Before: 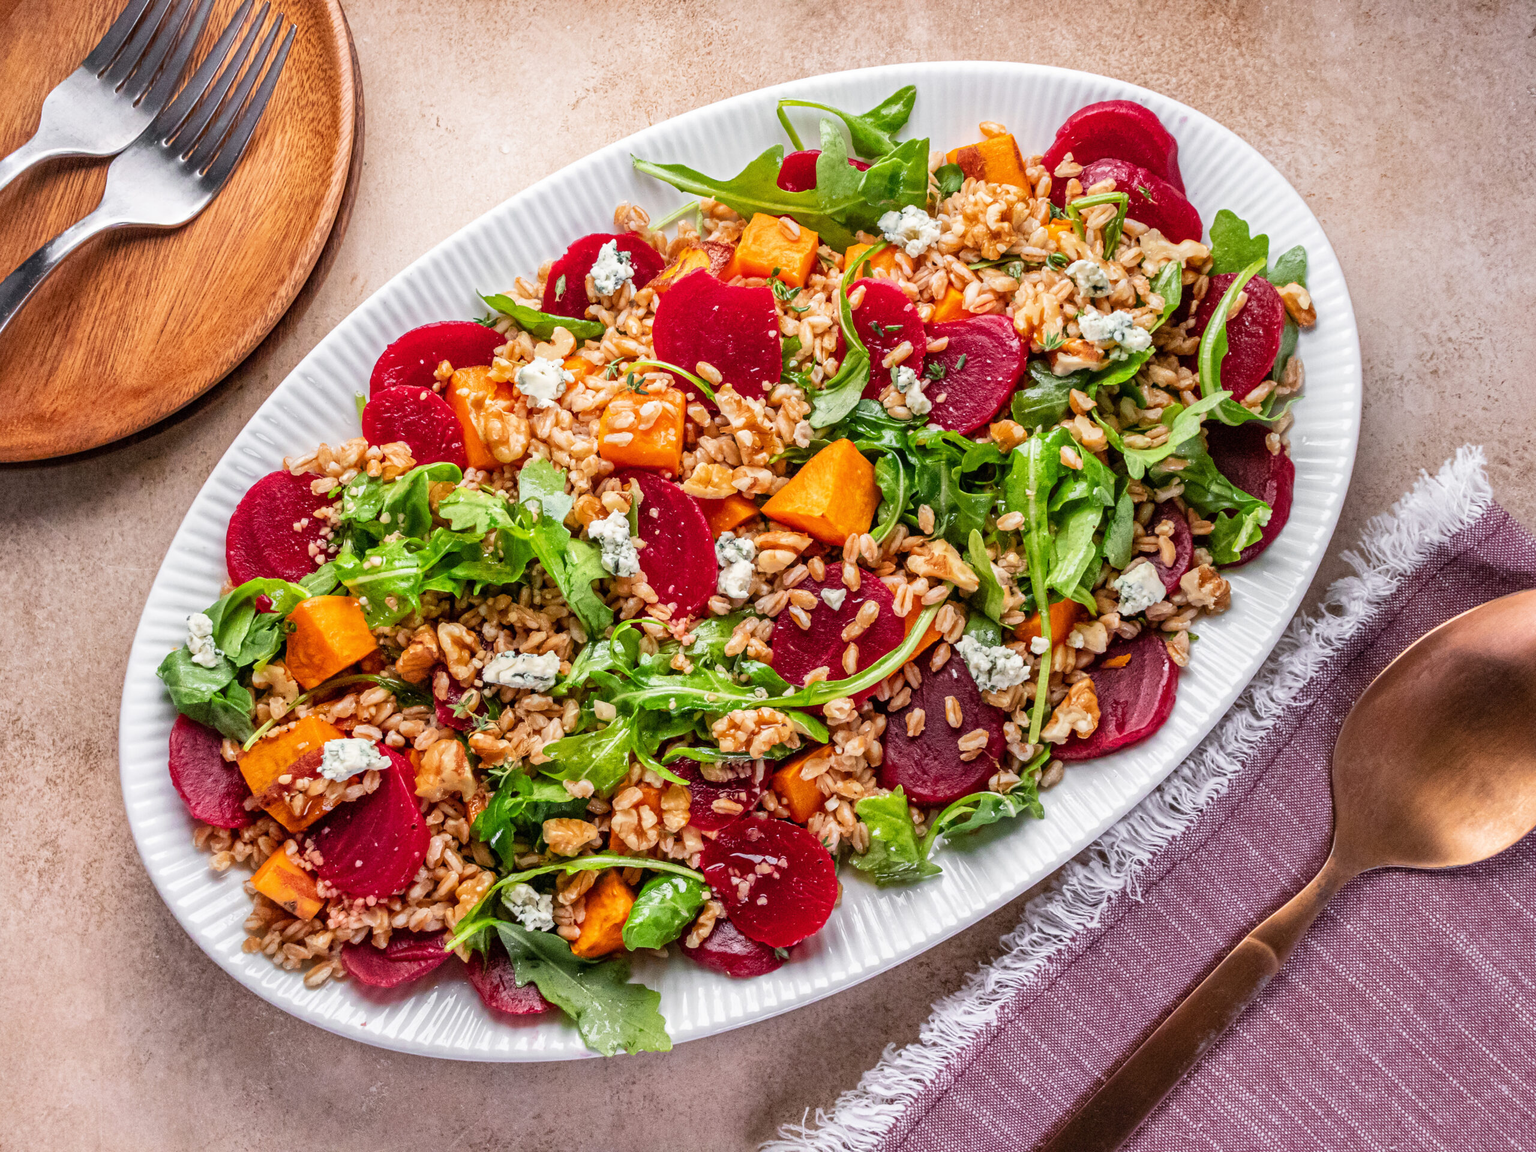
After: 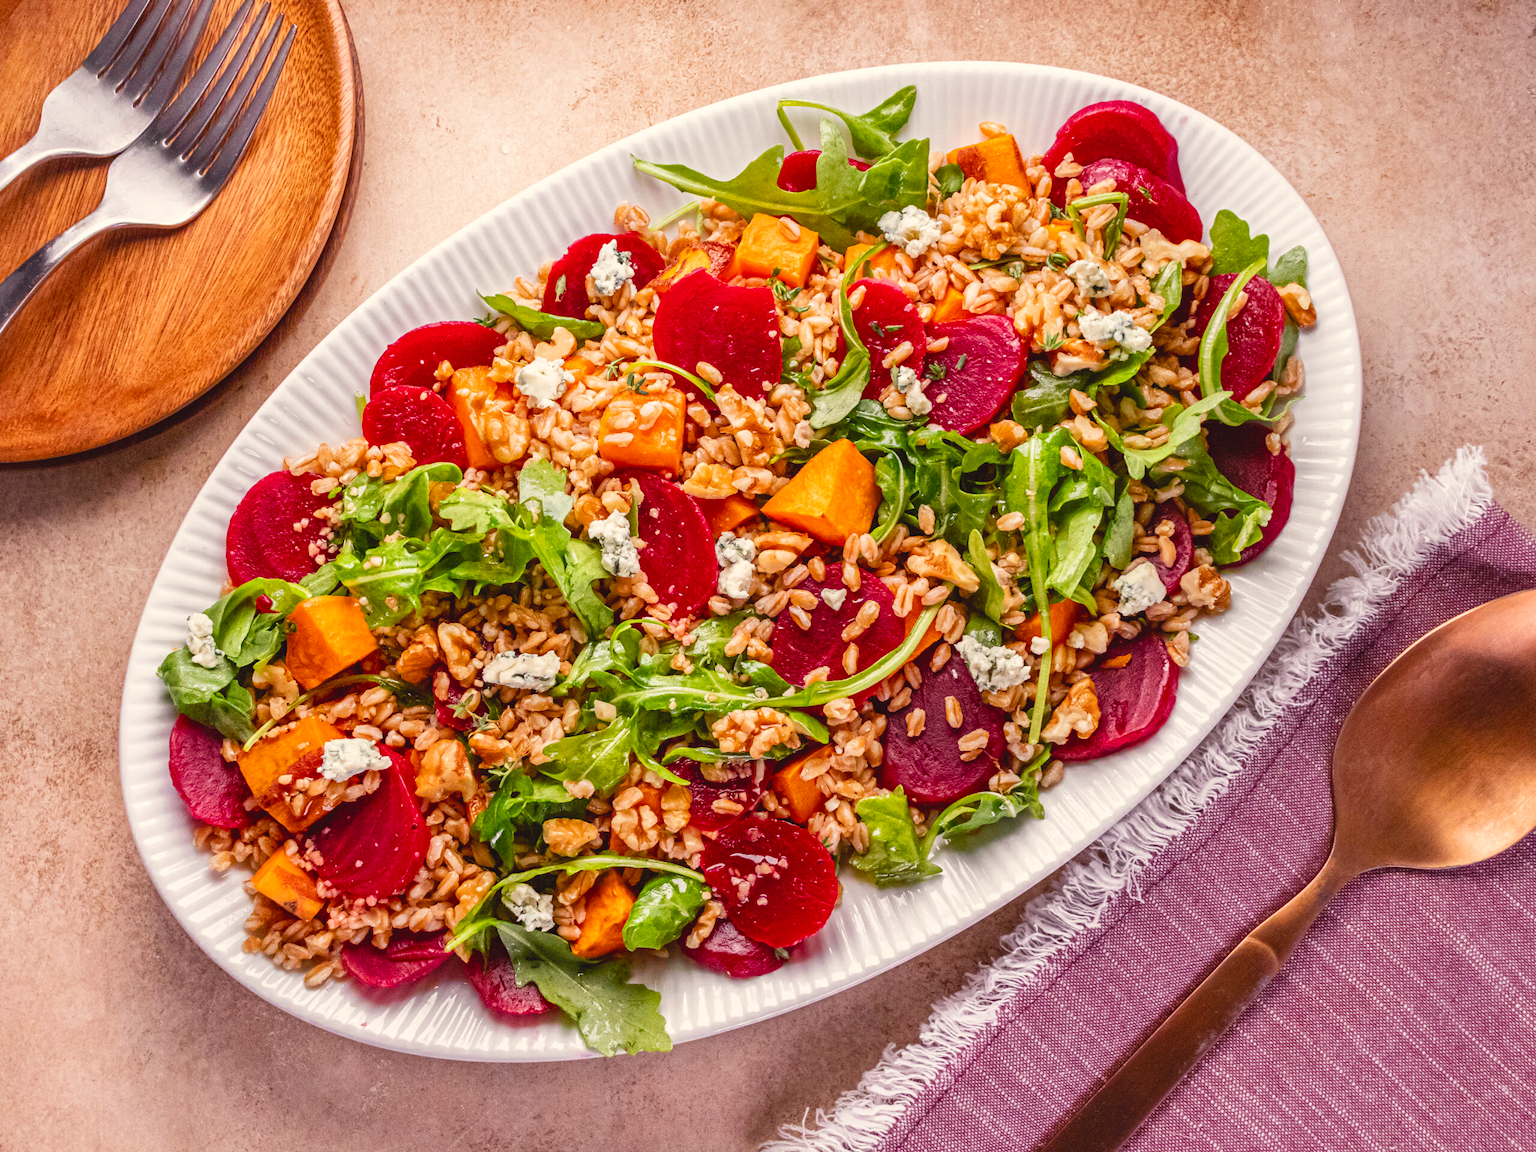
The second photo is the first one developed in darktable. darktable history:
rgb levels: mode RGB, independent channels, levels [[0, 0.474, 1], [0, 0.5, 1], [0, 0.5, 1]]
color balance rgb: shadows lift › chroma 2%, shadows lift › hue 219.6°, power › hue 313.2°, highlights gain › chroma 3%, highlights gain › hue 75.6°, global offset › luminance 0.5%, perceptual saturation grading › global saturation 15.33%, perceptual saturation grading › highlights -19.33%, perceptual saturation grading › shadows 20%, global vibrance 20%
